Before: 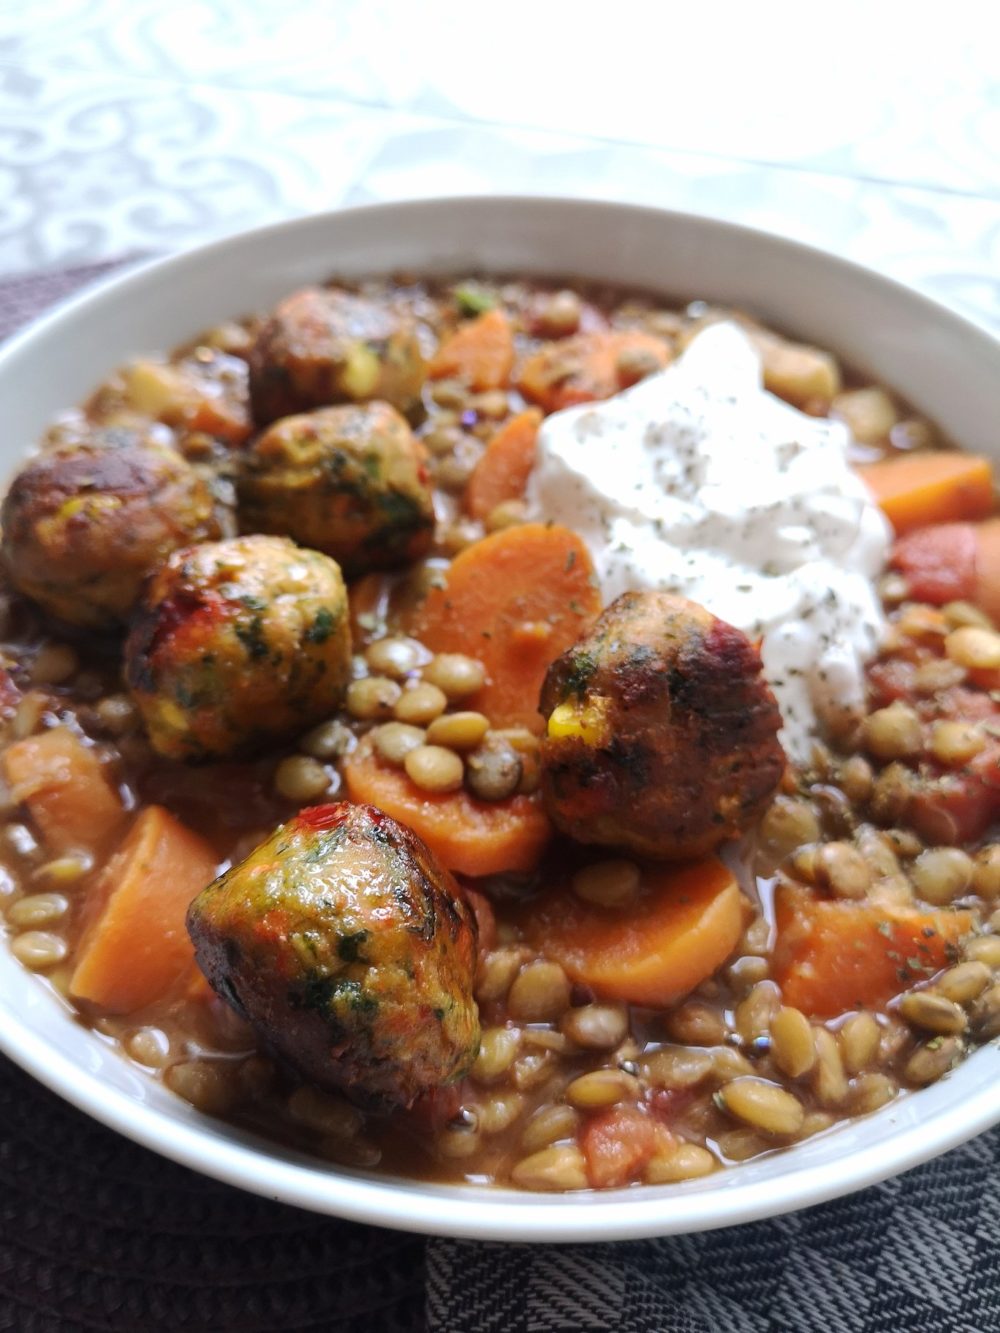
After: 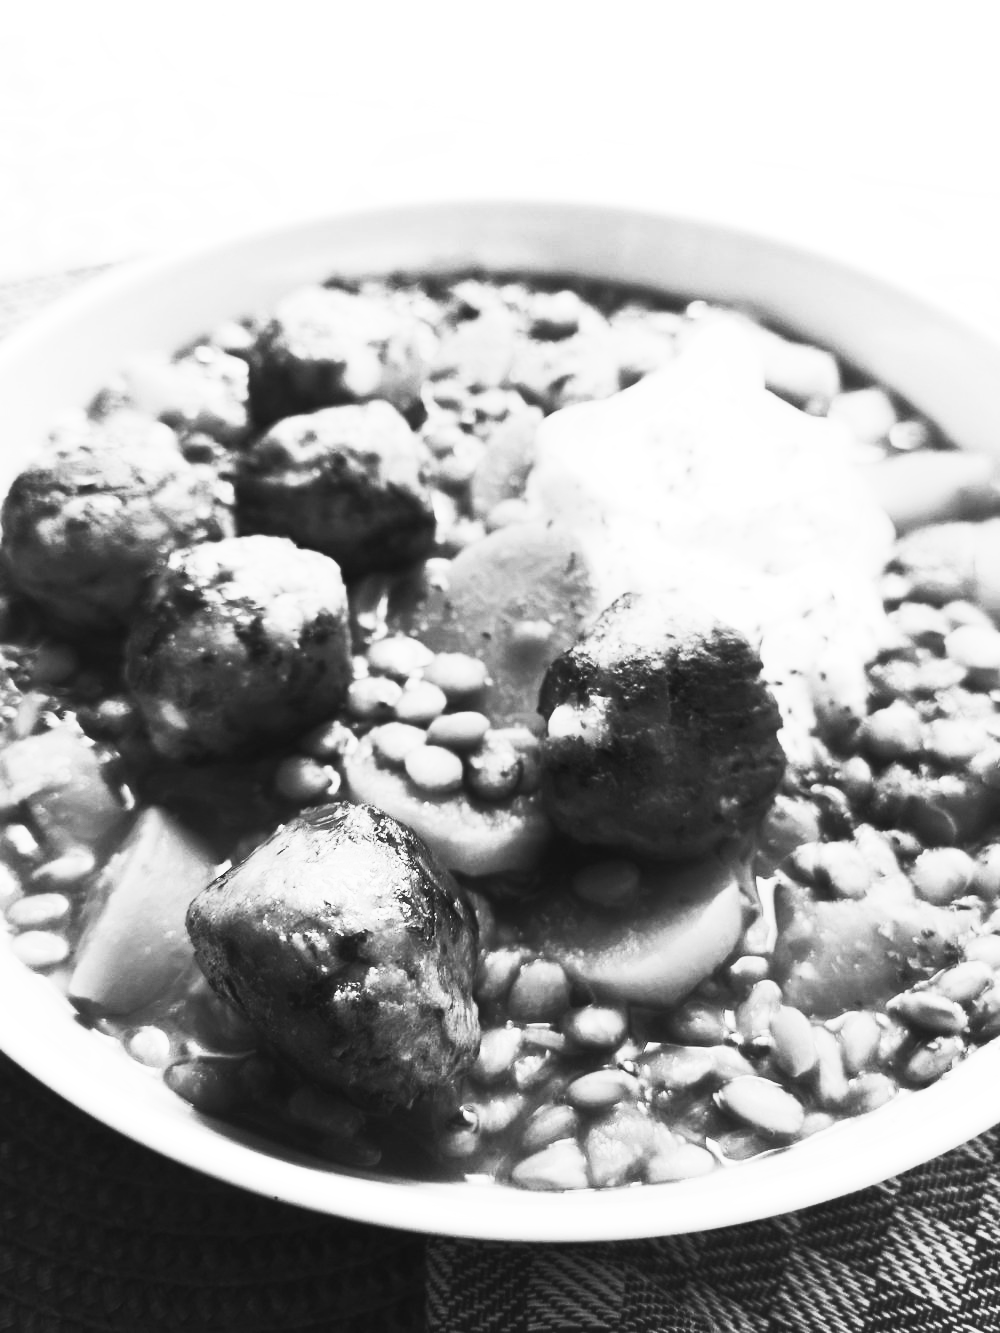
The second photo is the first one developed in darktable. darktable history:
contrast brightness saturation: contrast 0.83, brightness 0.59, saturation 0.59
monochrome: on, module defaults
color correction: highlights a* 14.46, highlights b* 5.85, shadows a* -5.53, shadows b* -15.24, saturation 0.85
haze removal: strength -0.05
